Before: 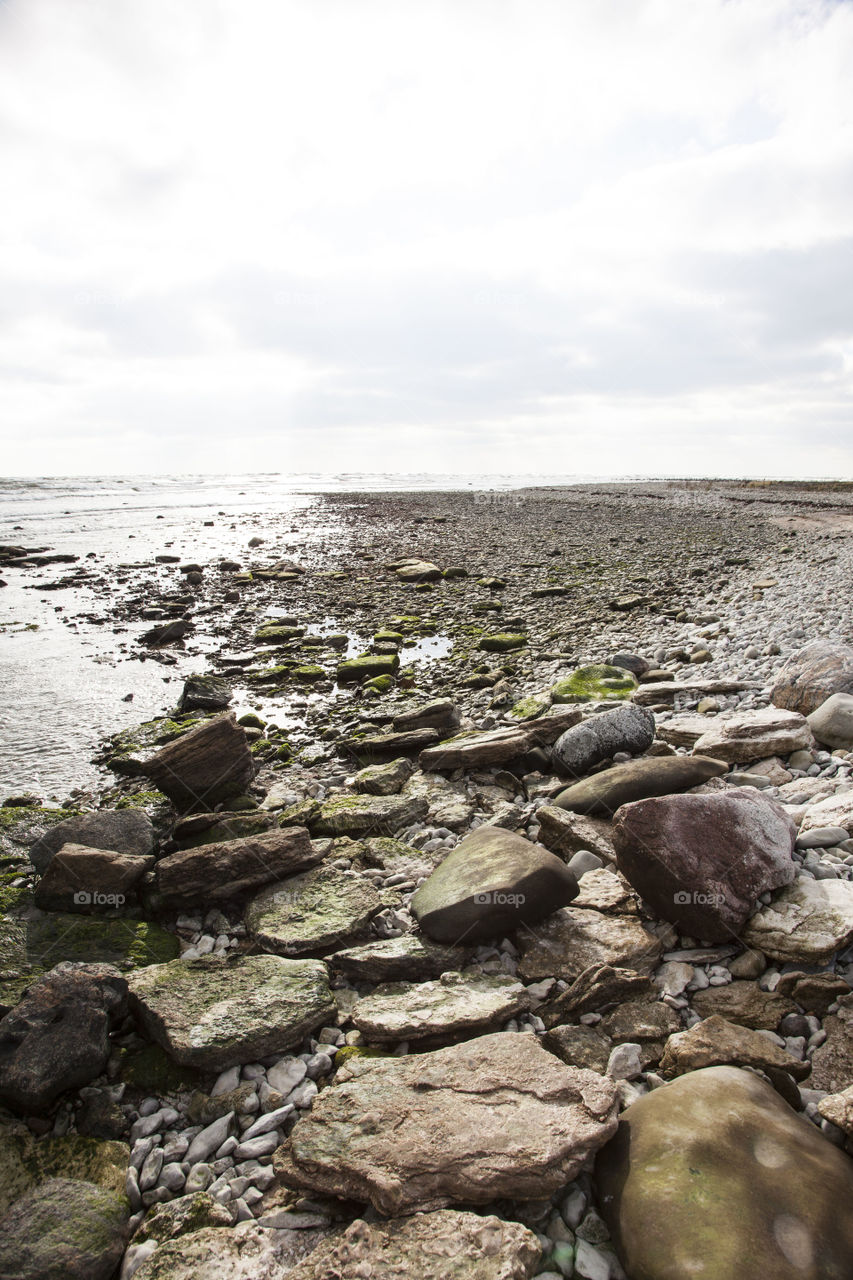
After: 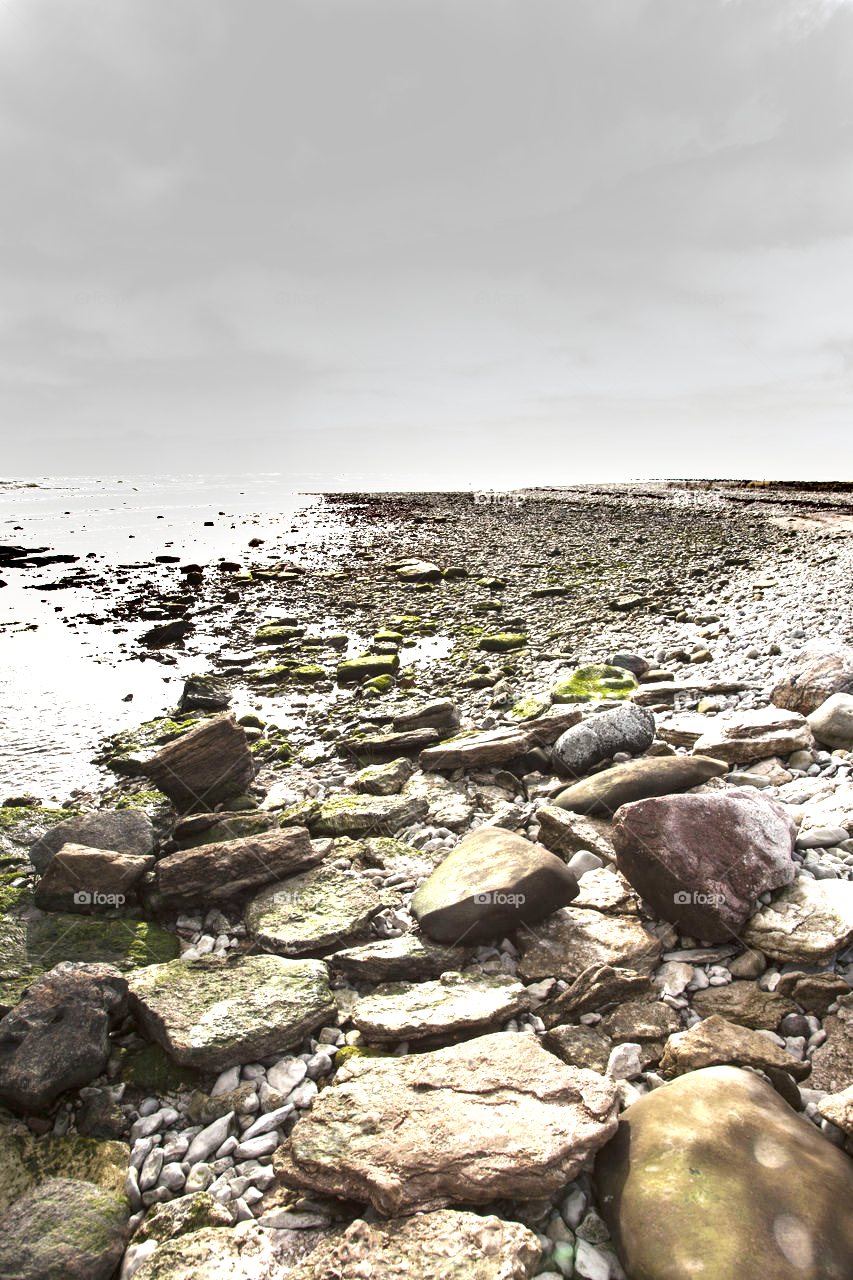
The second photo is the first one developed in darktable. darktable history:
exposure: black level correction 0, exposure 1.2 EV, compensate exposure bias true, compensate highlight preservation false
shadows and highlights: shadows 22.7, highlights -48.71, soften with gaussian
